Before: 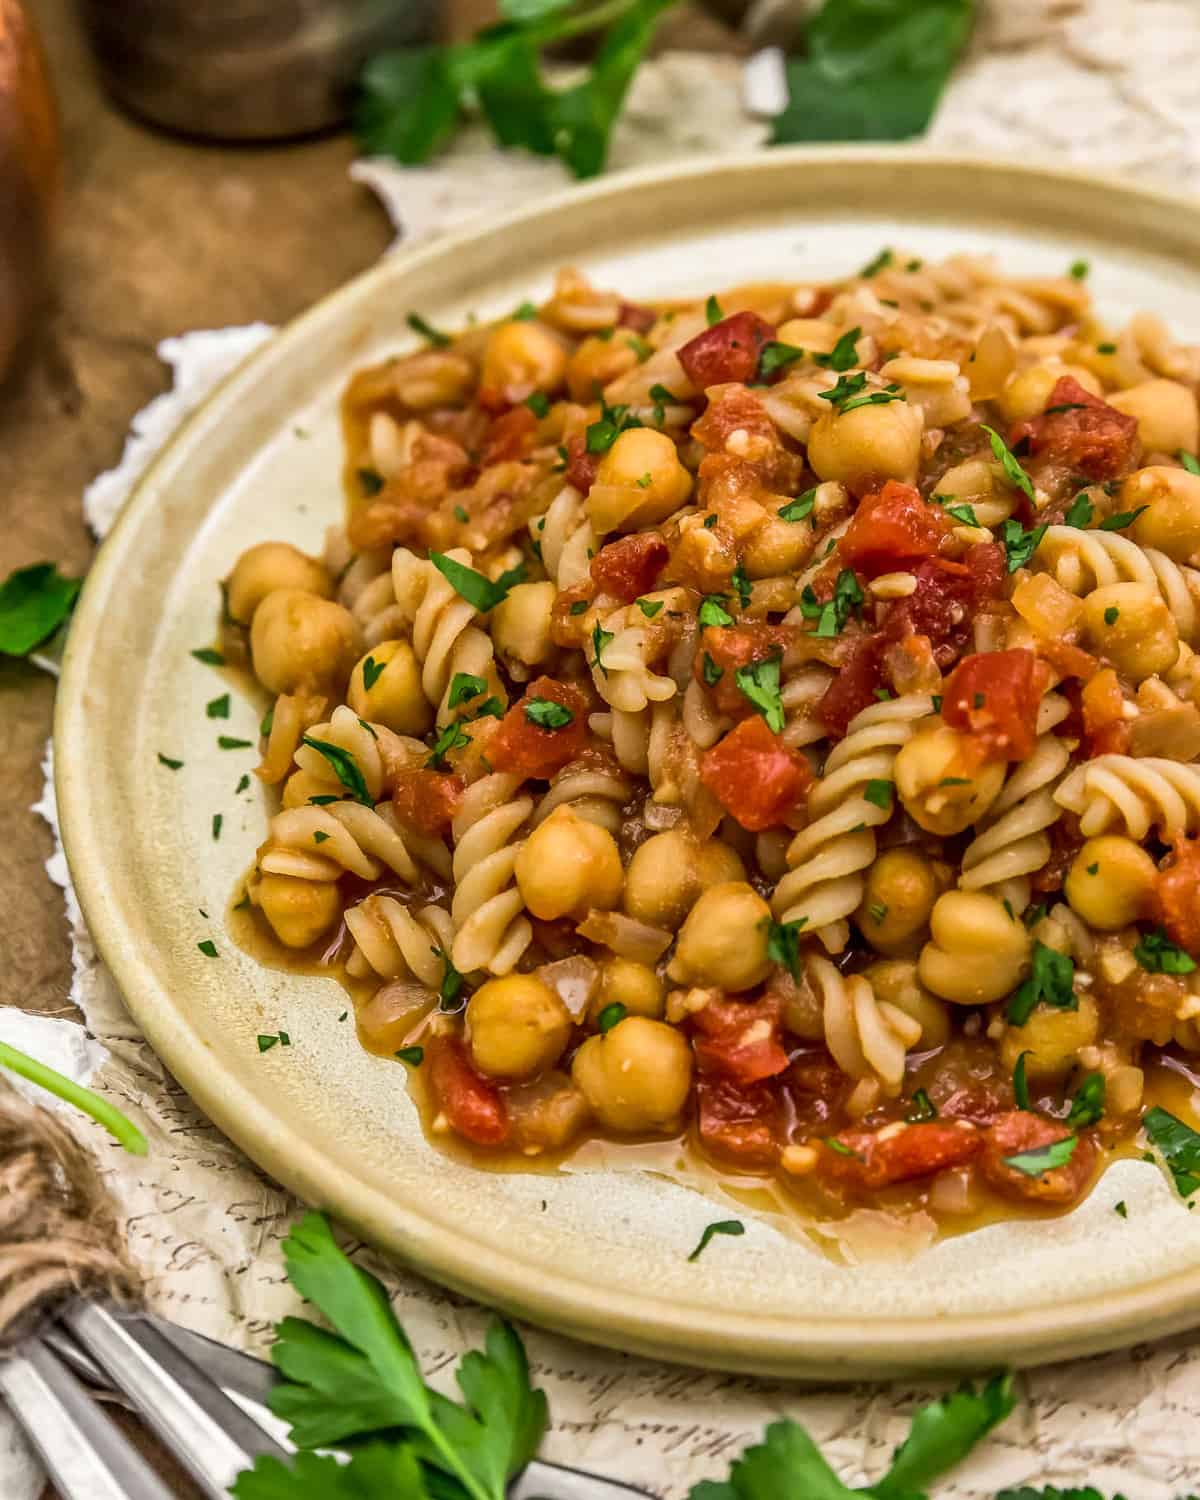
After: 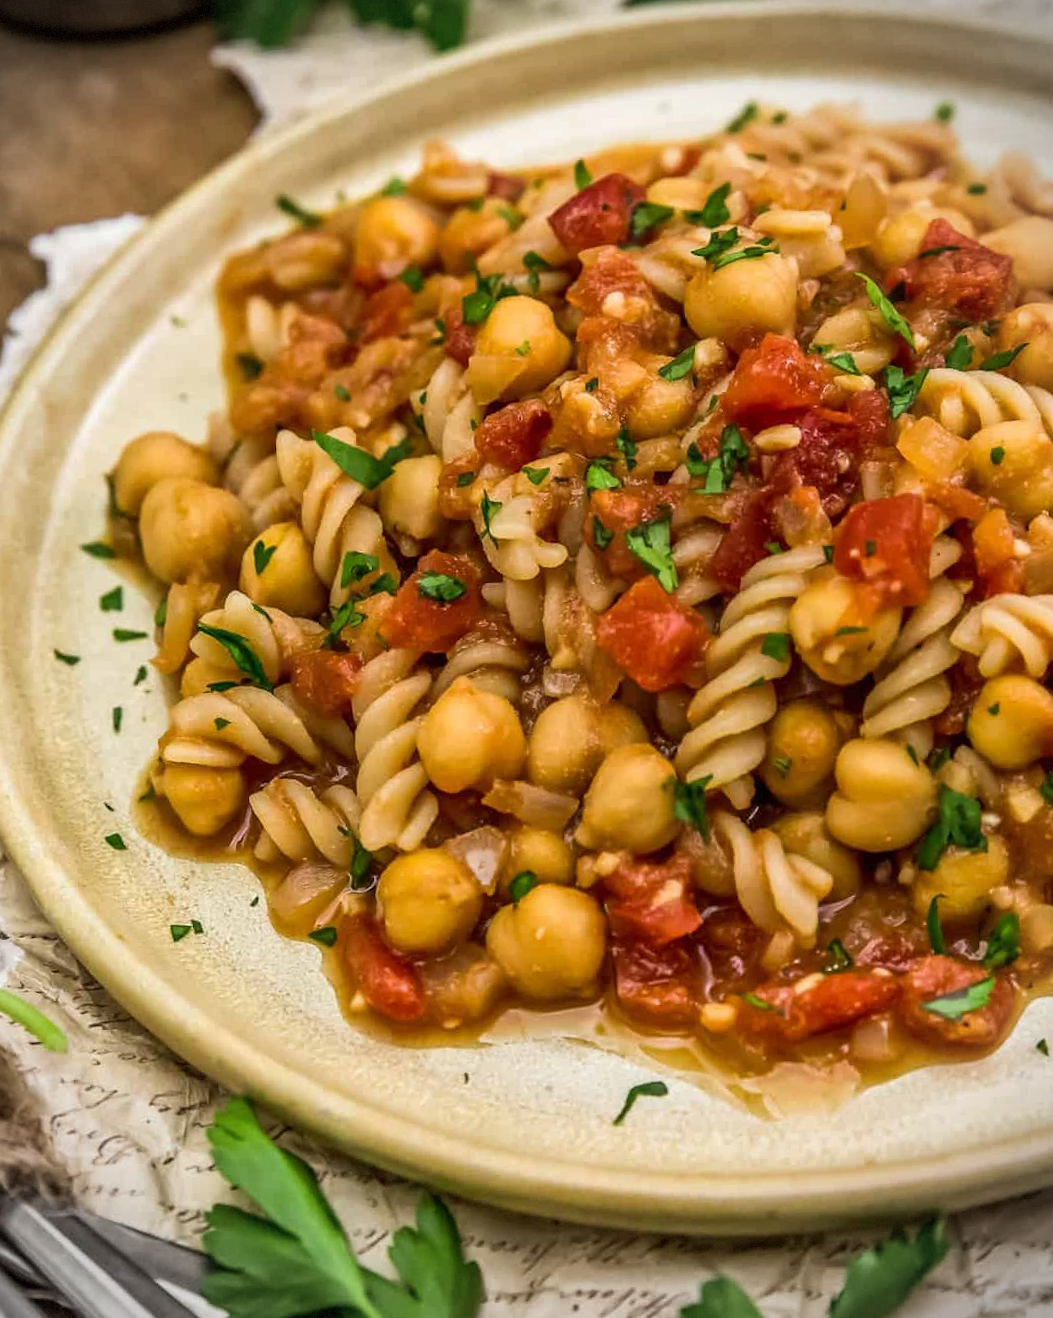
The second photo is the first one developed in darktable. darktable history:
vignetting: dithering 8-bit output
crop and rotate: angle 3.43°, left 5.829%, top 5.679%
